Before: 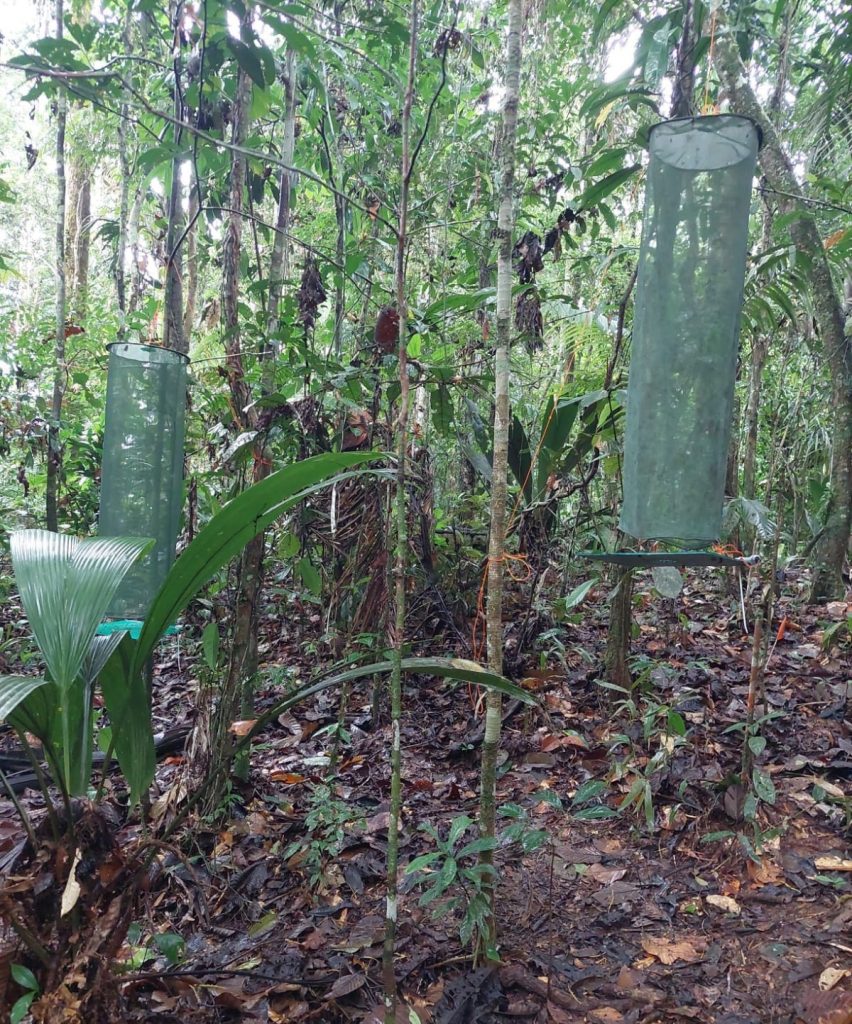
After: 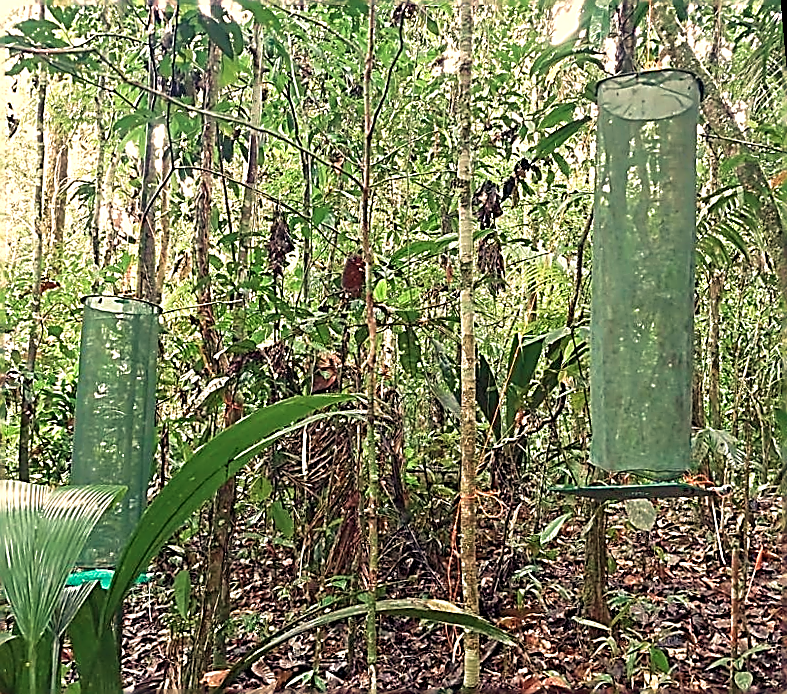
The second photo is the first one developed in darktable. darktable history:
exposure: black level correction 0.001, exposure 0.191 EV, compensate highlight preservation false
sharpen: amount 2
rotate and perspective: rotation -1.68°, lens shift (vertical) -0.146, crop left 0.049, crop right 0.912, crop top 0.032, crop bottom 0.96
contrast equalizer: y [[0.5, 0.504, 0.515, 0.527, 0.535, 0.534], [0.5 ×6], [0.491, 0.387, 0.179, 0.068, 0.068, 0.068], [0 ×5, 0.023], [0 ×6]]
crop: bottom 28.576%
white balance: red 1.123, blue 0.83
velvia: strength 36.57%
